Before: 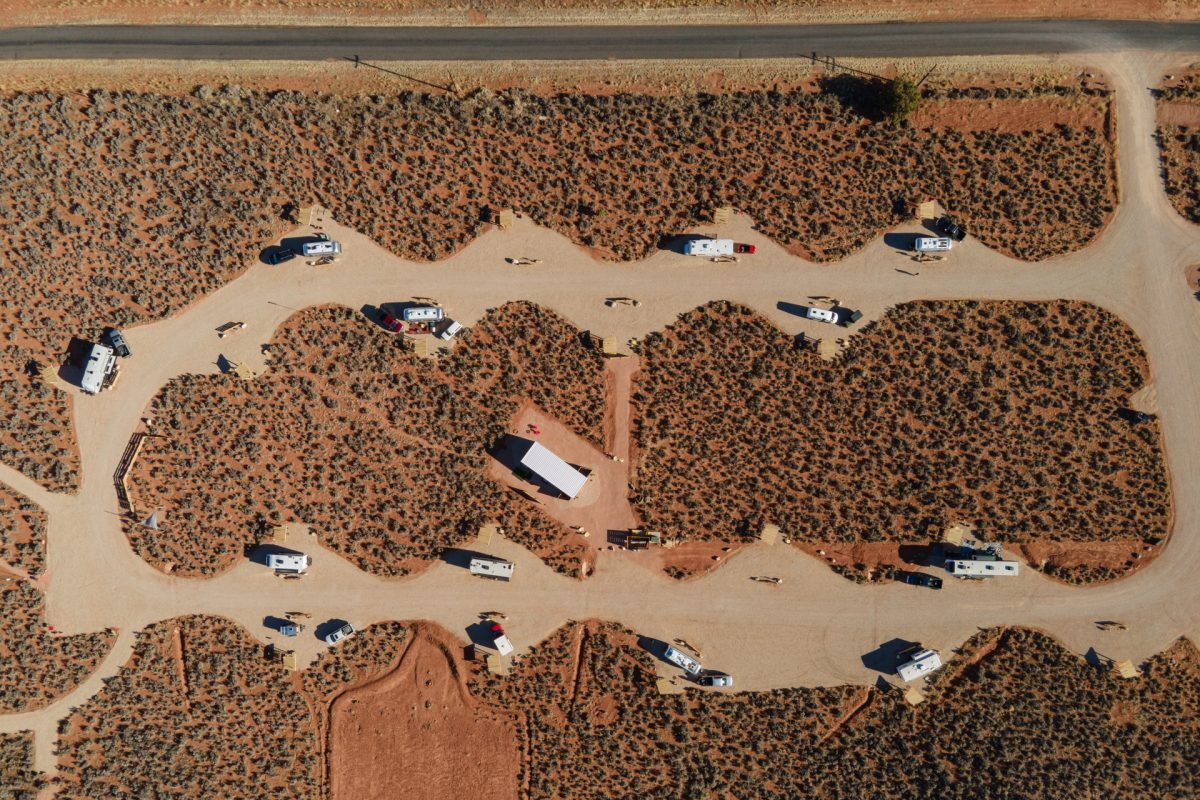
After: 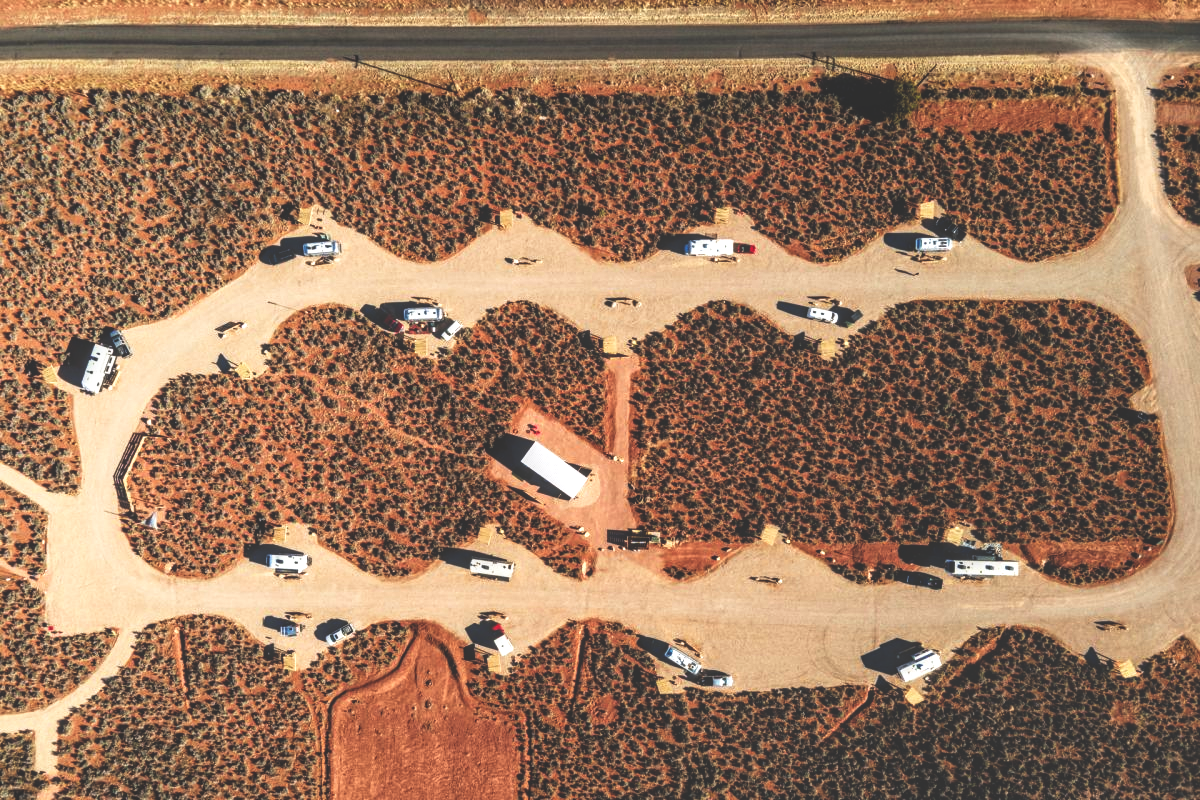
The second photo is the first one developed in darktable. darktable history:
shadows and highlights: shadows 0.513, highlights 40.87
base curve: curves: ch0 [(0, 0.036) (0.007, 0.037) (0.604, 0.887) (1, 1)], preserve colors none
local contrast: detail 130%
